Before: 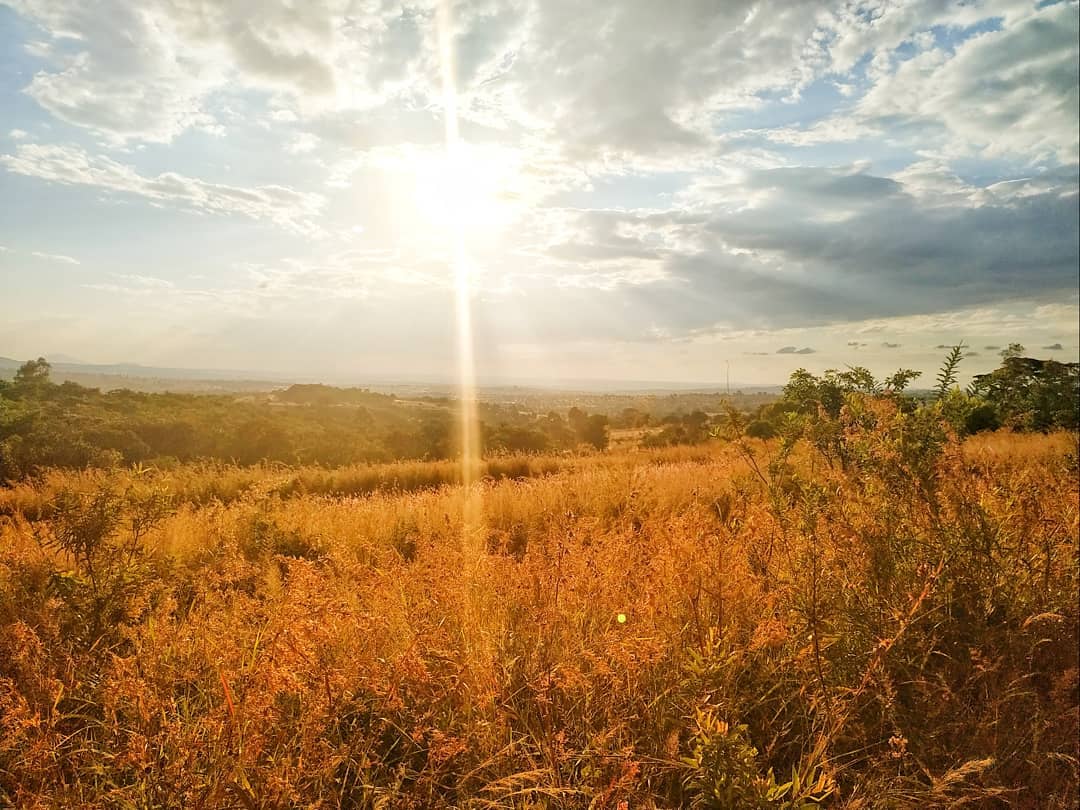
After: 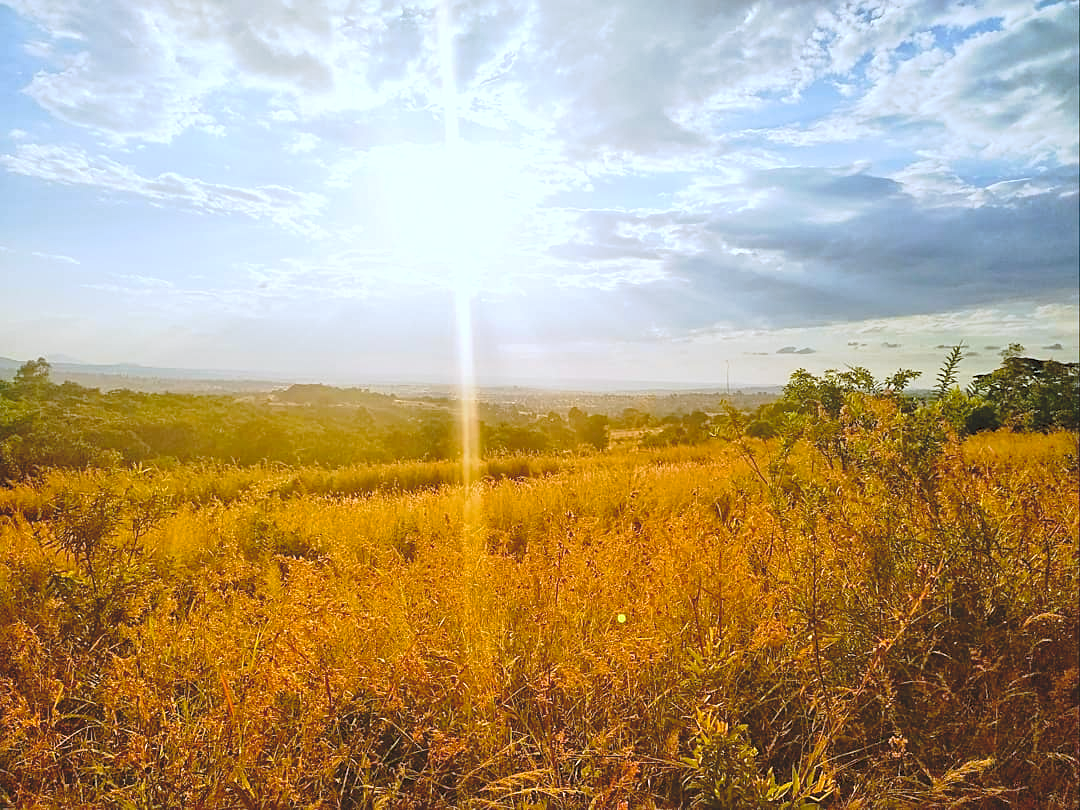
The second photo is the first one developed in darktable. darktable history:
white balance: red 0.948, green 1.02, blue 1.176
color balance rgb: perceptual saturation grading › global saturation 25%, global vibrance 20%
sharpen: radius 2.167, amount 0.381, threshold 0
tone curve: curves: ch0 [(0, 0) (0.003, 0.128) (0.011, 0.133) (0.025, 0.133) (0.044, 0.141) (0.069, 0.152) (0.1, 0.169) (0.136, 0.201) (0.177, 0.239) (0.224, 0.294) (0.277, 0.358) (0.335, 0.428) (0.399, 0.488) (0.468, 0.55) (0.543, 0.611) (0.623, 0.678) (0.709, 0.755) (0.801, 0.843) (0.898, 0.91) (1, 1)], preserve colors none
